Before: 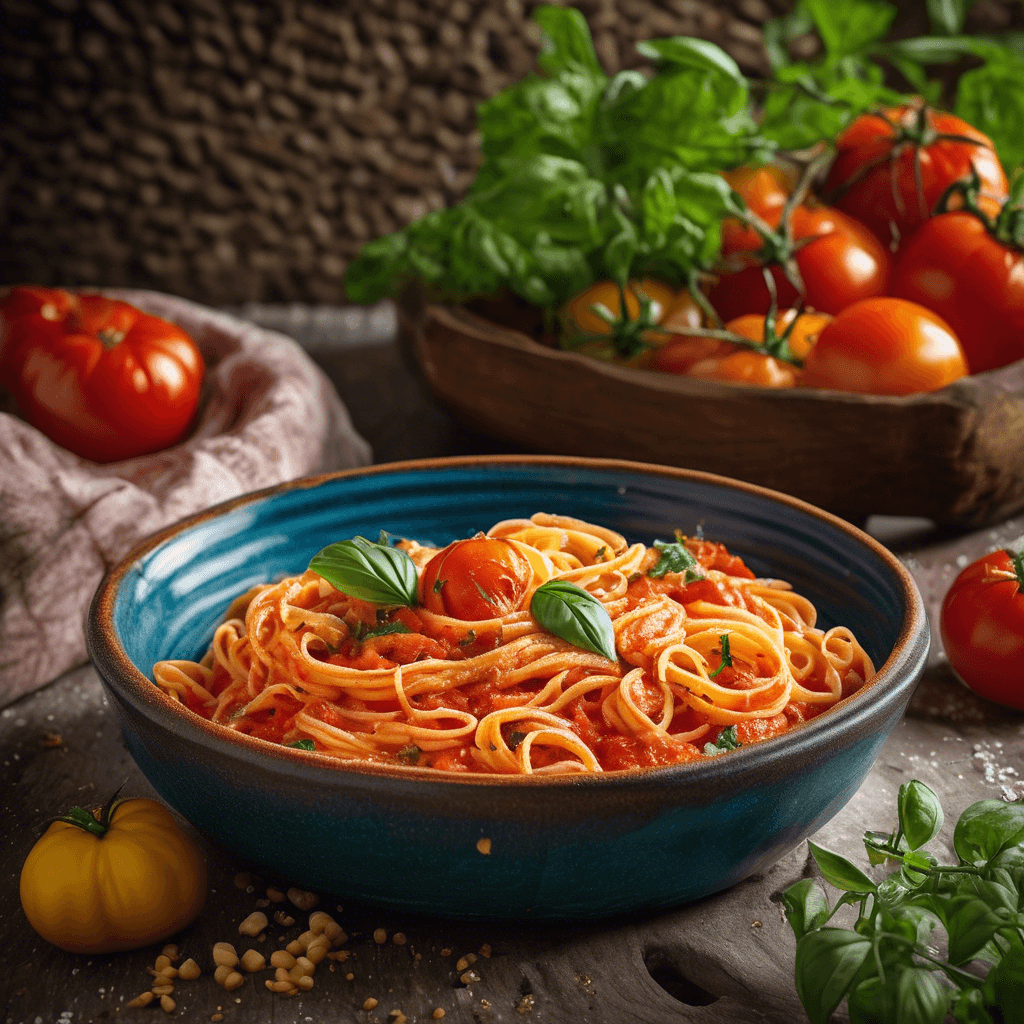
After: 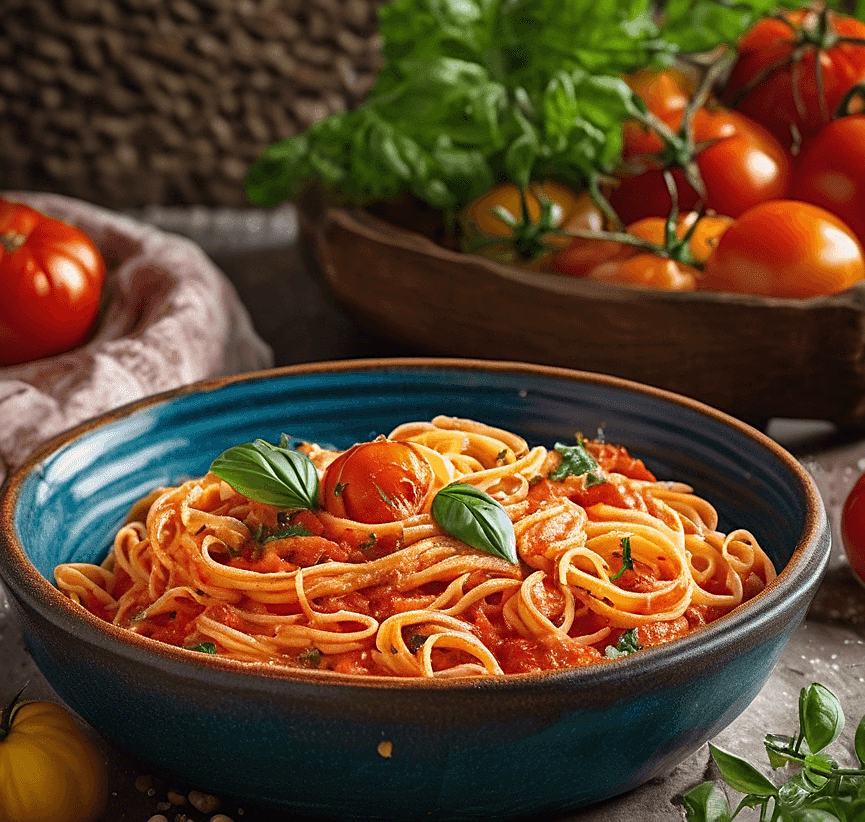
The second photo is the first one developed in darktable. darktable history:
sharpen: on, module defaults
crop and rotate: left 9.678%, top 9.477%, right 5.84%, bottom 10.158%
